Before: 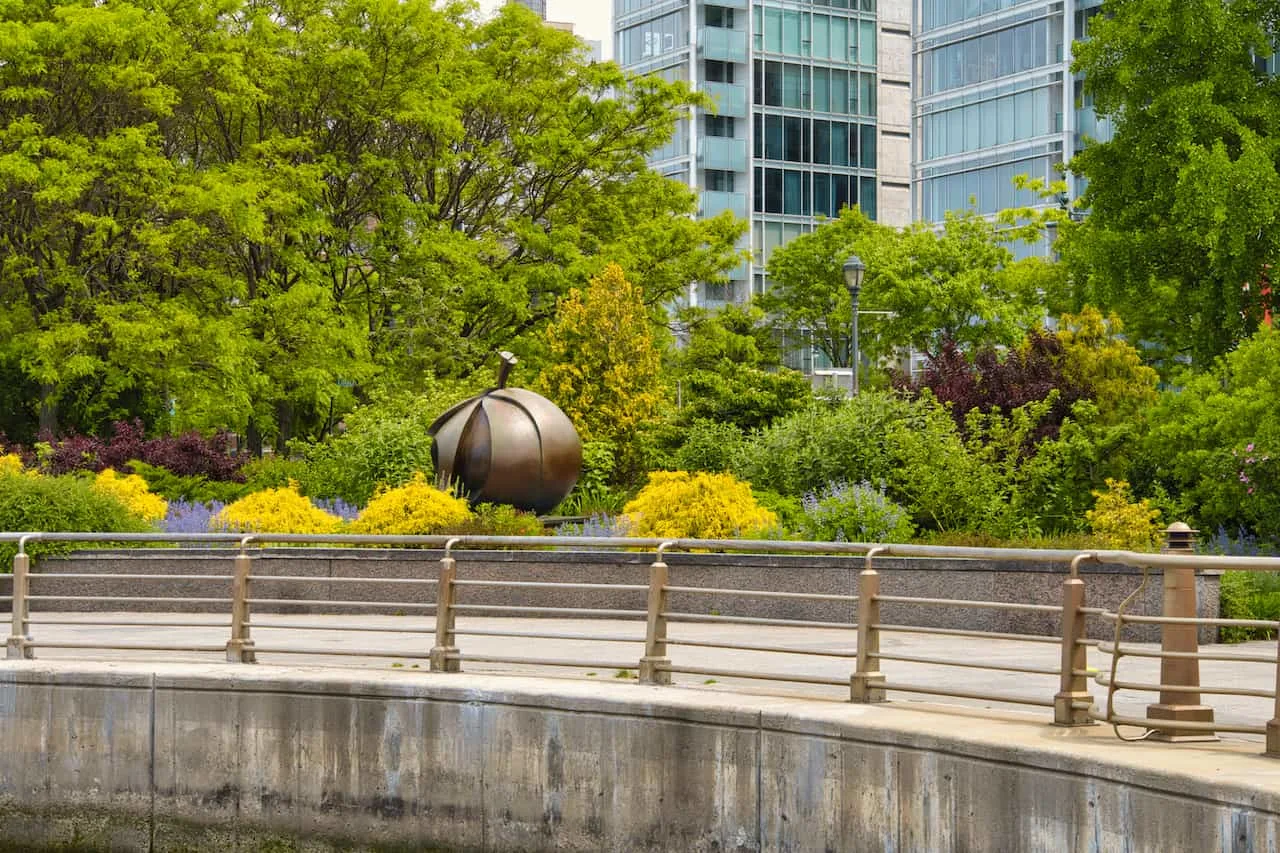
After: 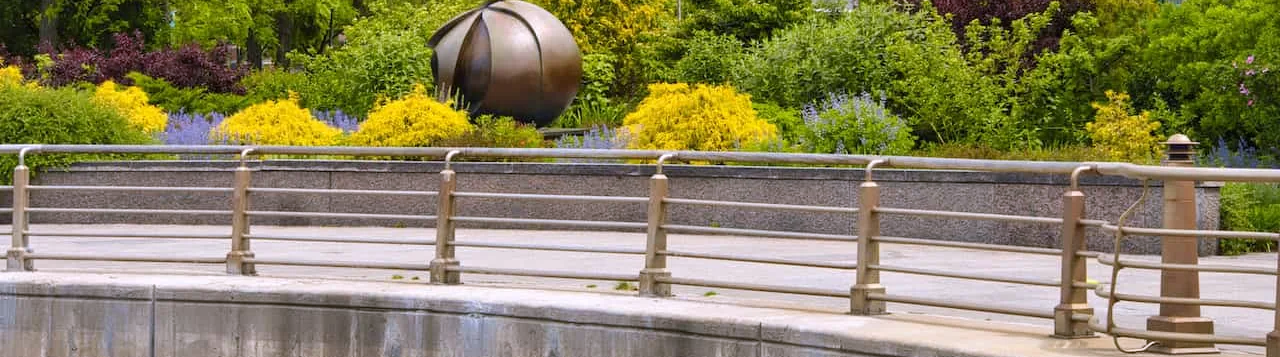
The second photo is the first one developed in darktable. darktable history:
white balance: red 1.004, blue 1.096
crop: top 45.551%, bottom 12.262%
